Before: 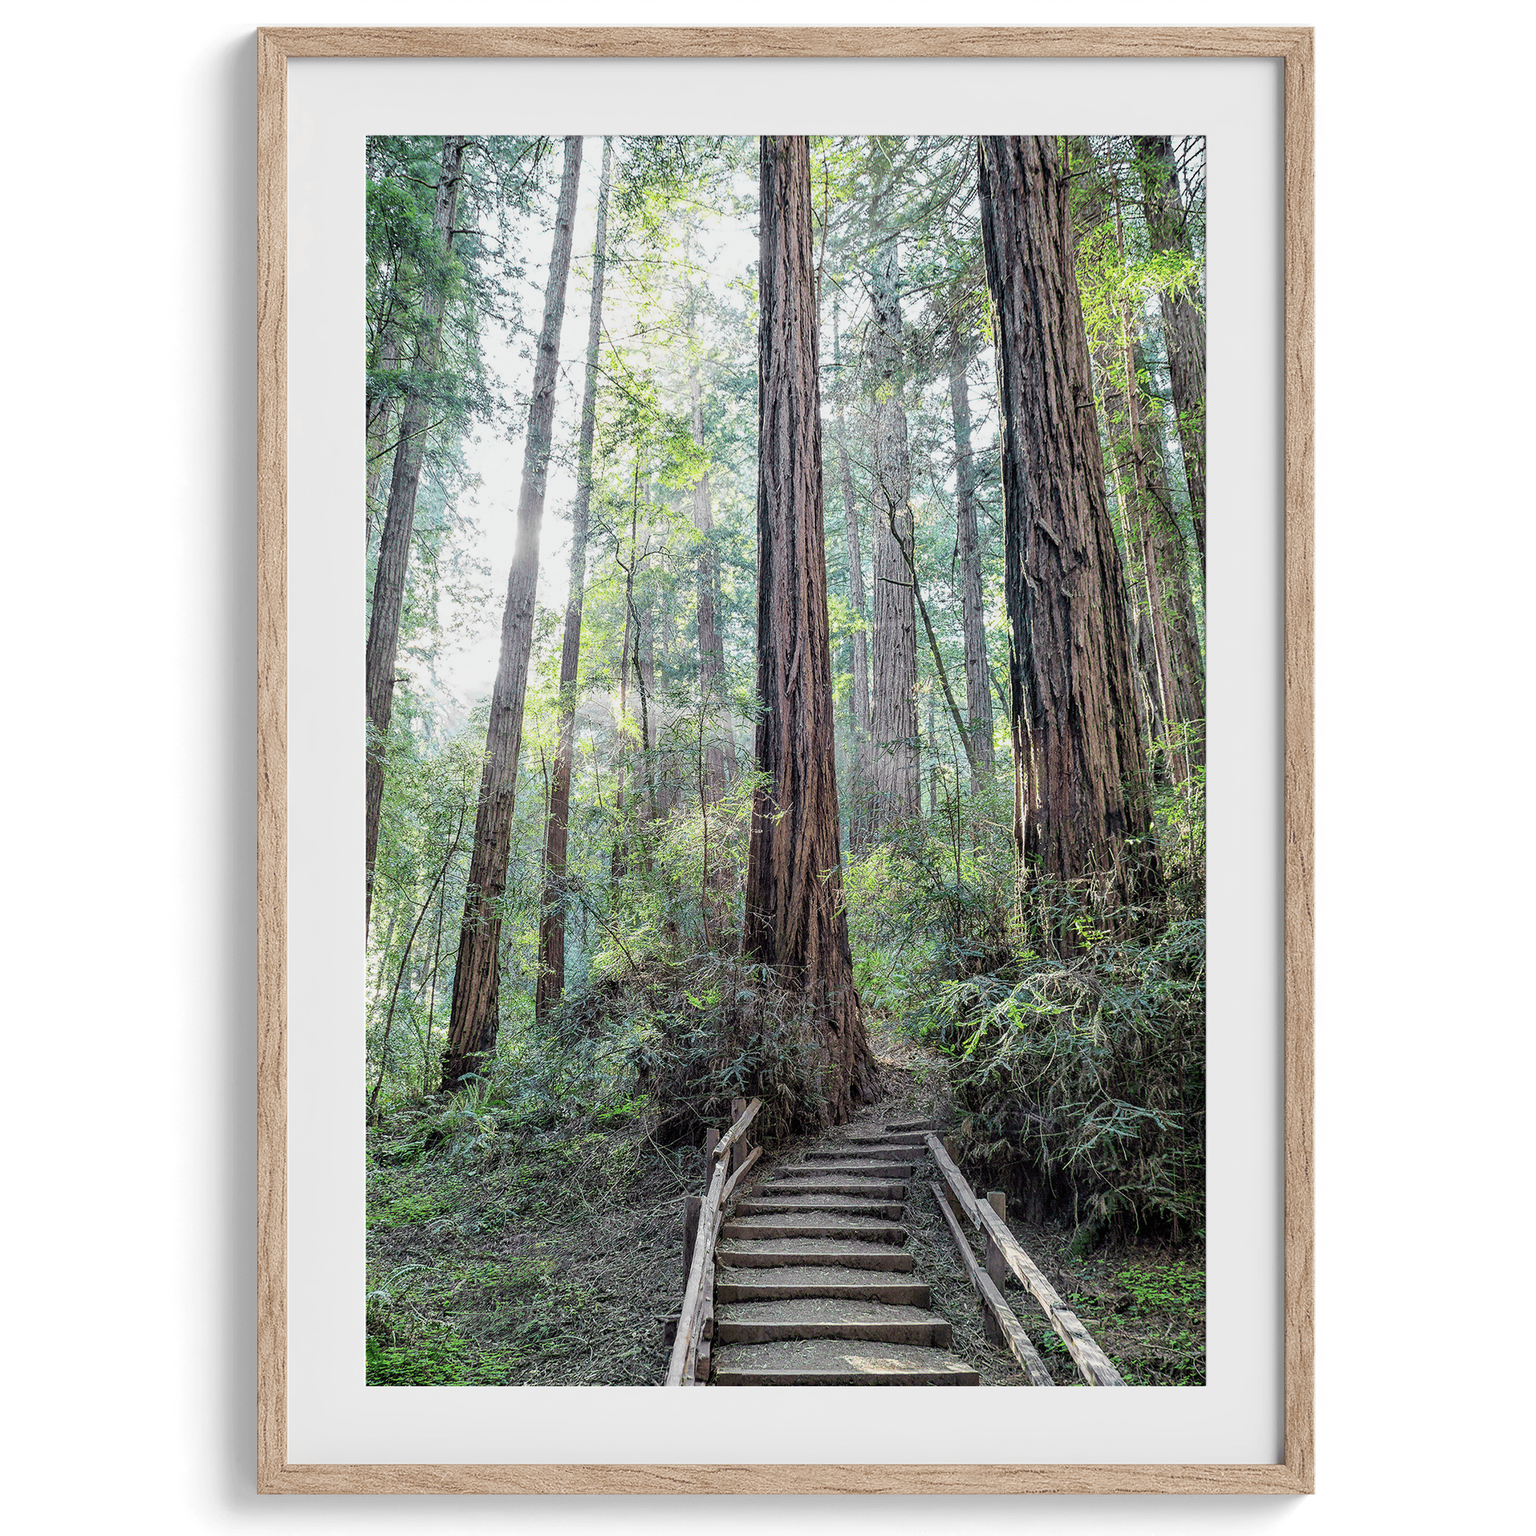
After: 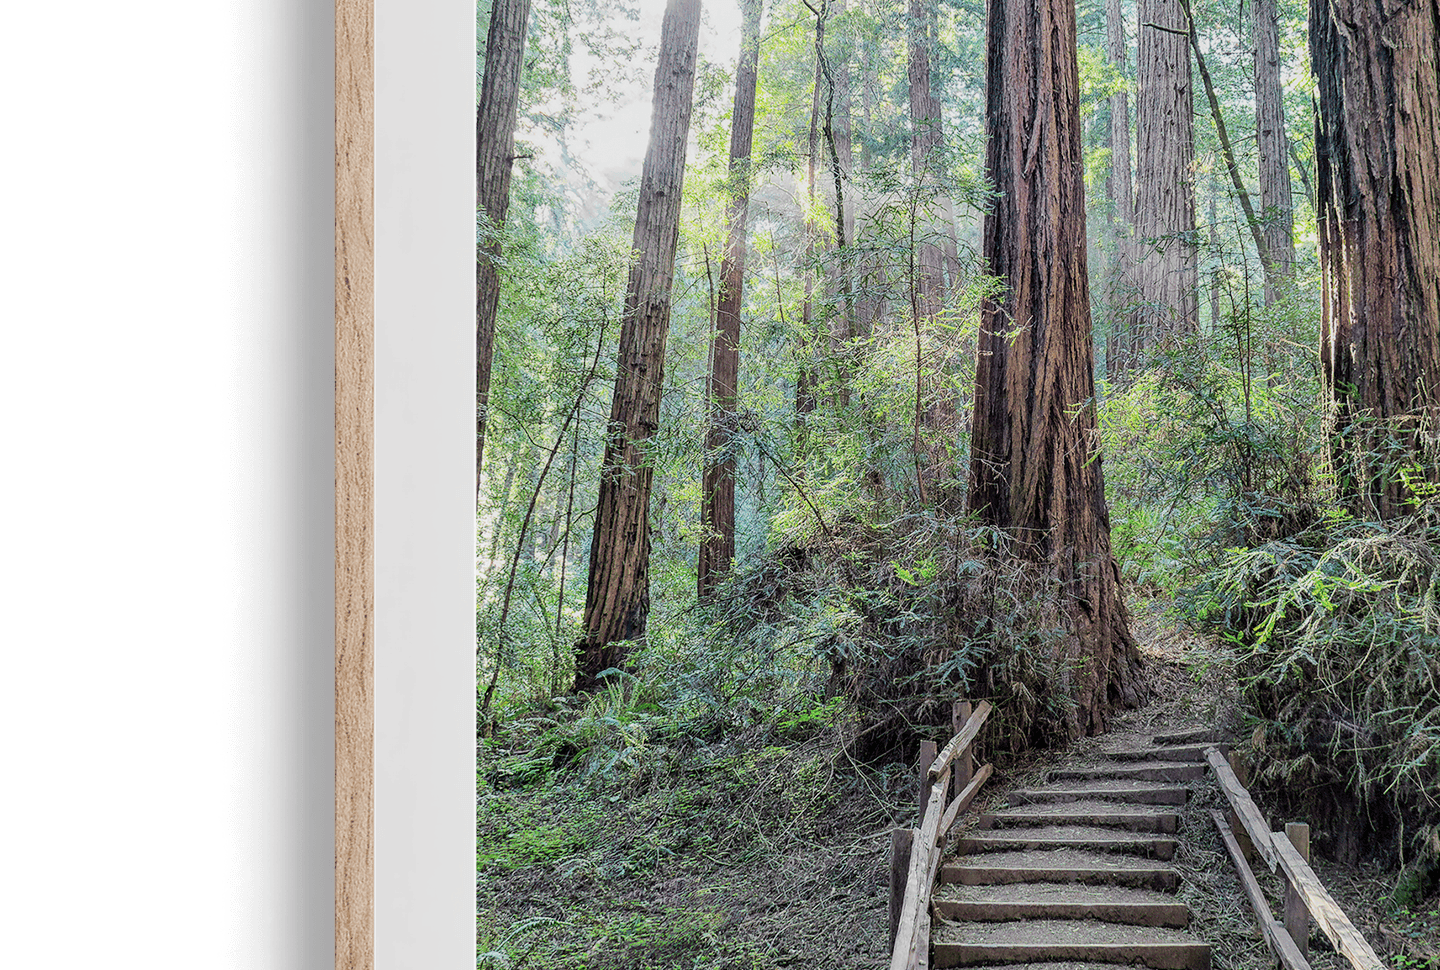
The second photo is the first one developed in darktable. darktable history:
crop: top 36.498%, right 27.964%, bottom 14.995%
base curve: curves: ch0 [(0, 0) (0.235, 0.266) (0.503, 0.496) (0.786, 0.72) (1, 1)]
